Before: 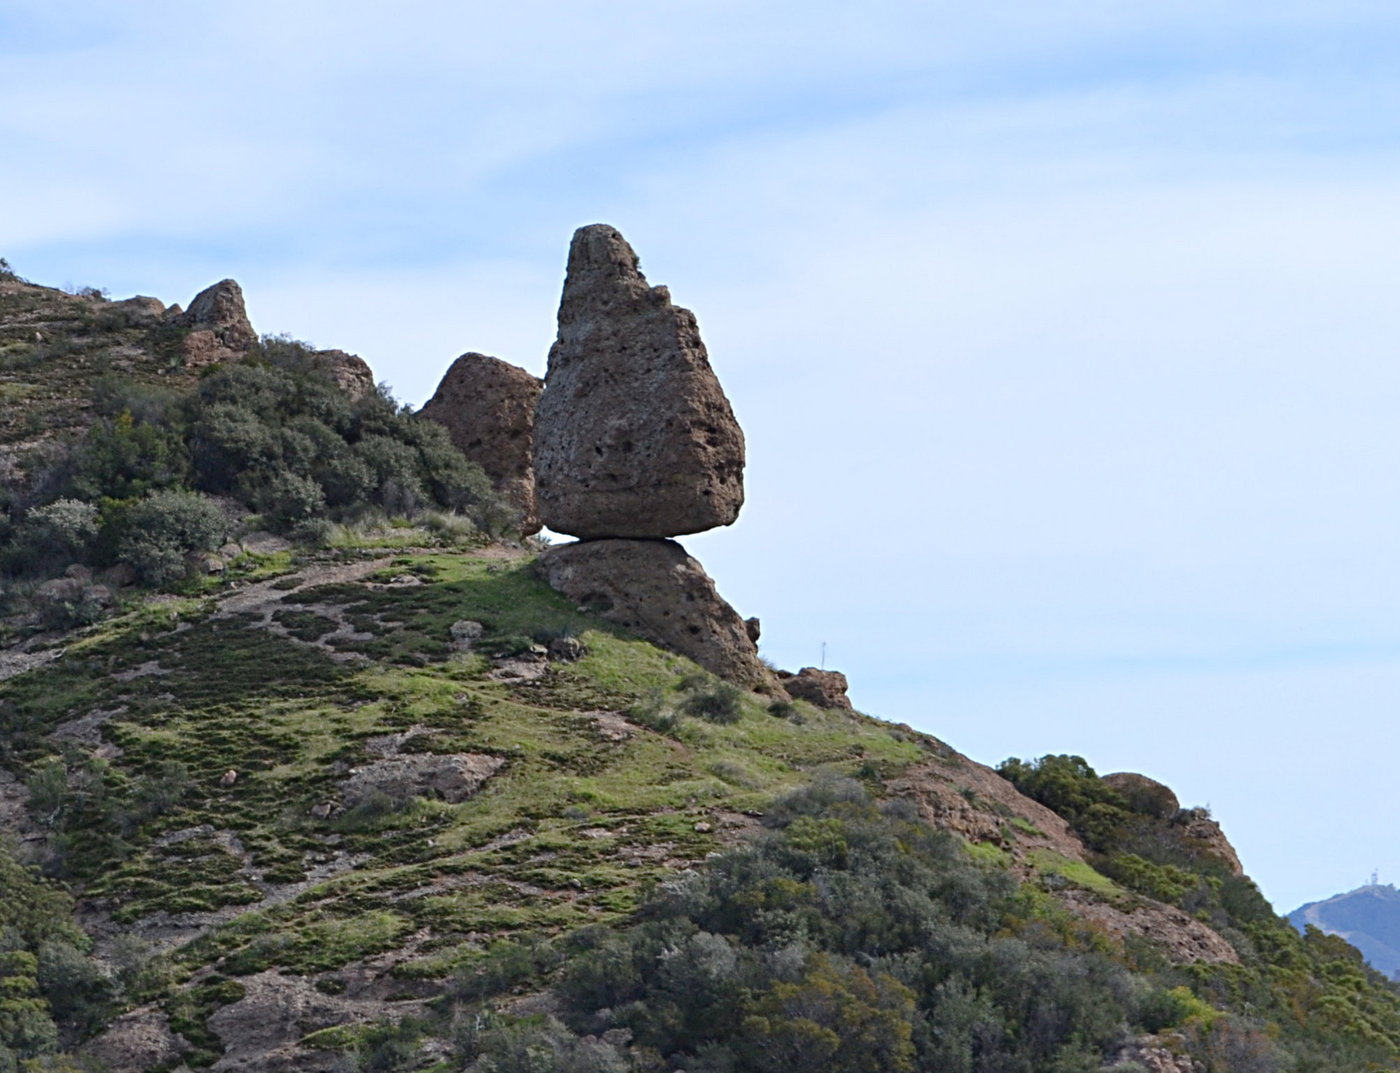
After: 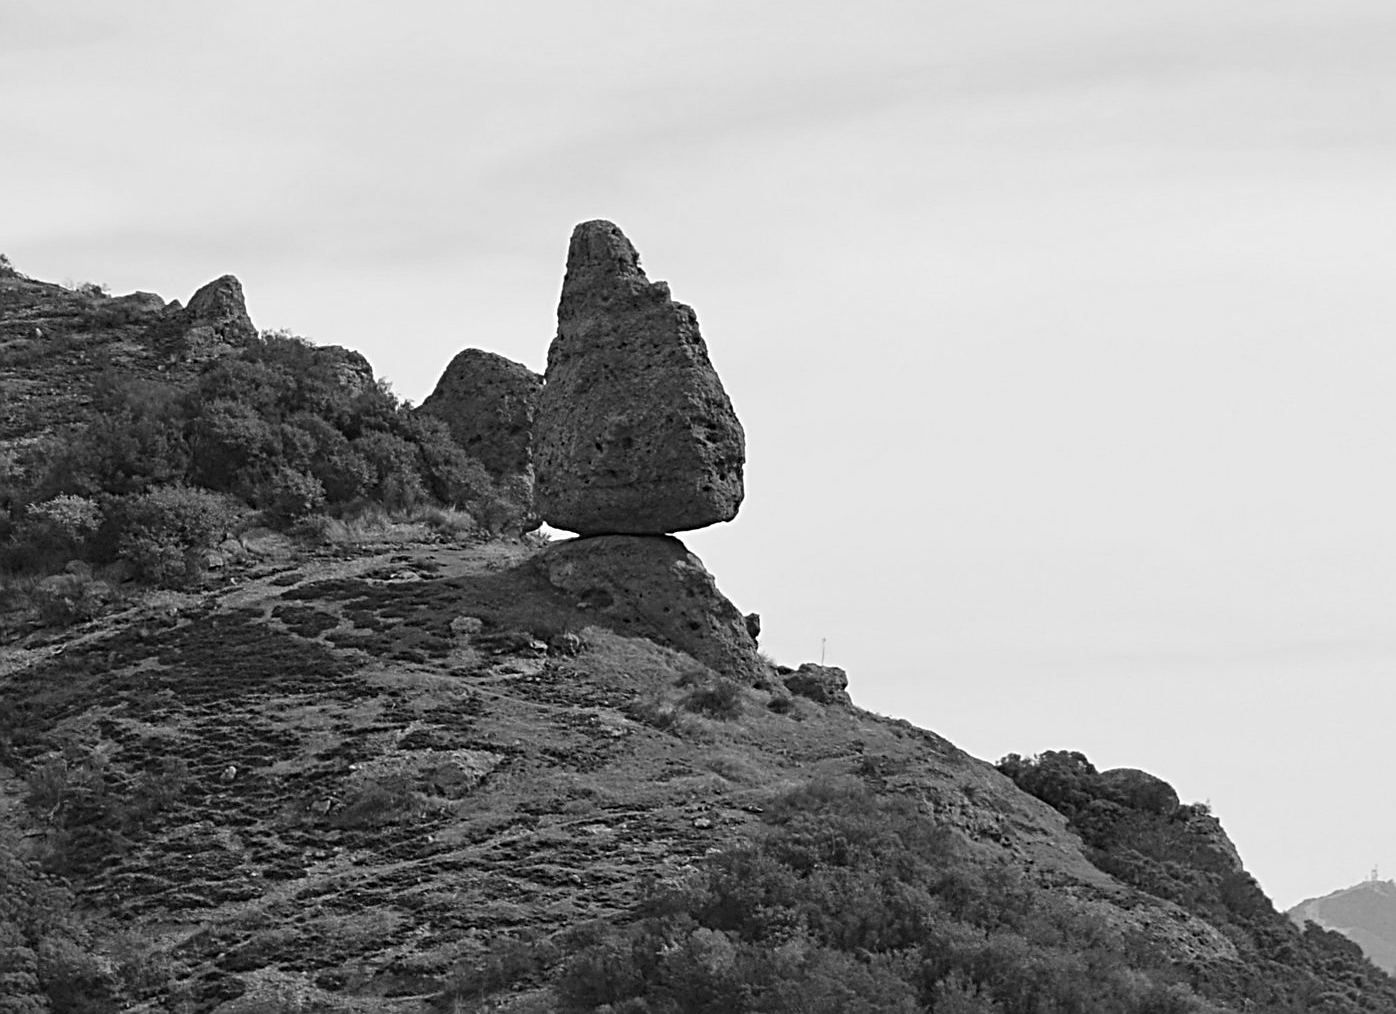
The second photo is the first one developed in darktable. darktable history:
tone equalizer: on, module defaults
color calibration: output gray [0.18, 0.41, 0.41, 0], gray › normalize channels true, illuminant same as pipeline (D50), adaptation XYZ, x 0.346, y 0.359, gamut compression 0
crop: top 0.448%, right 0.264%, bottom 5.045%
sharpen: radius 1.967
